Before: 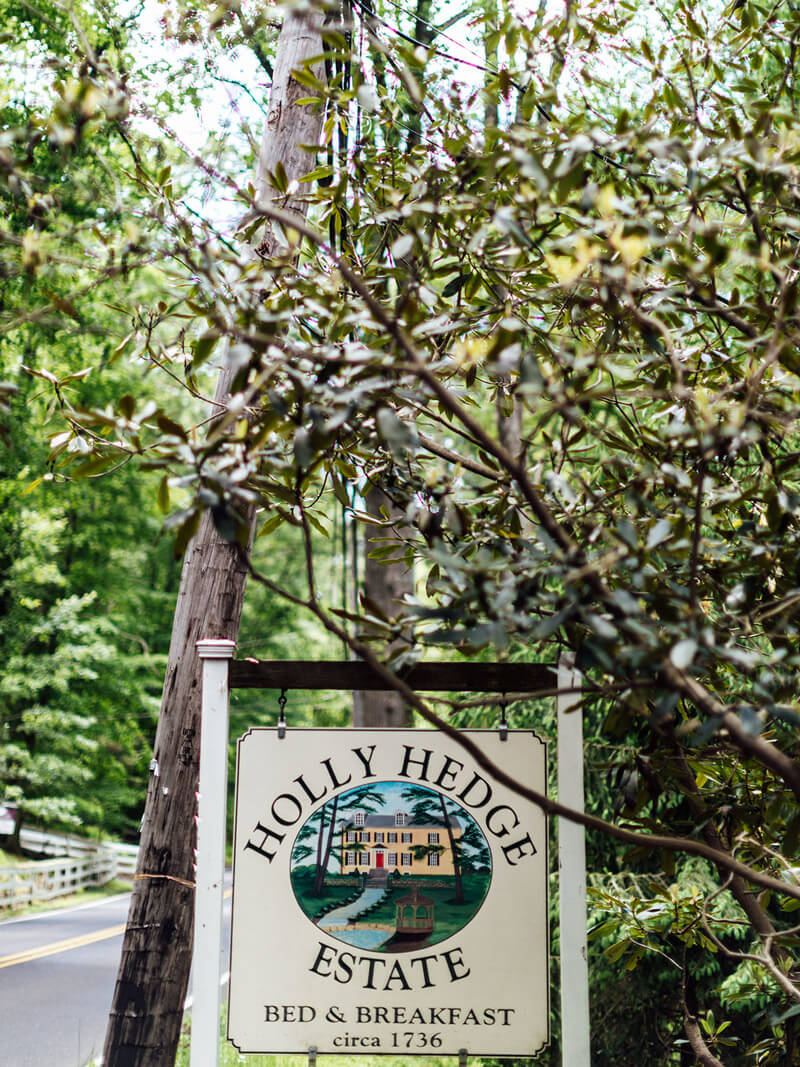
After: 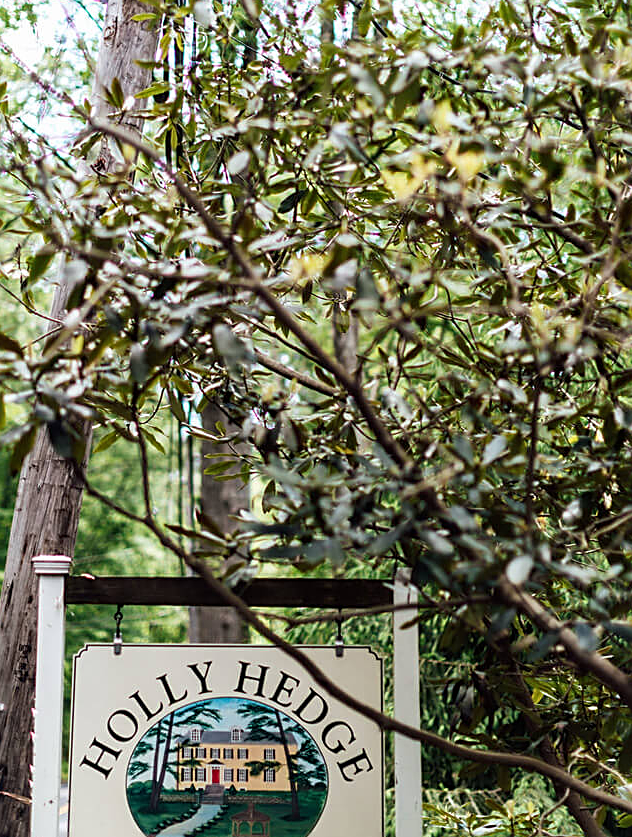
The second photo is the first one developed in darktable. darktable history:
sharpen: on, module defaults
crop and rotate: left 20.591%, top 7.962%, right 0.325%, bottom 13.519%
